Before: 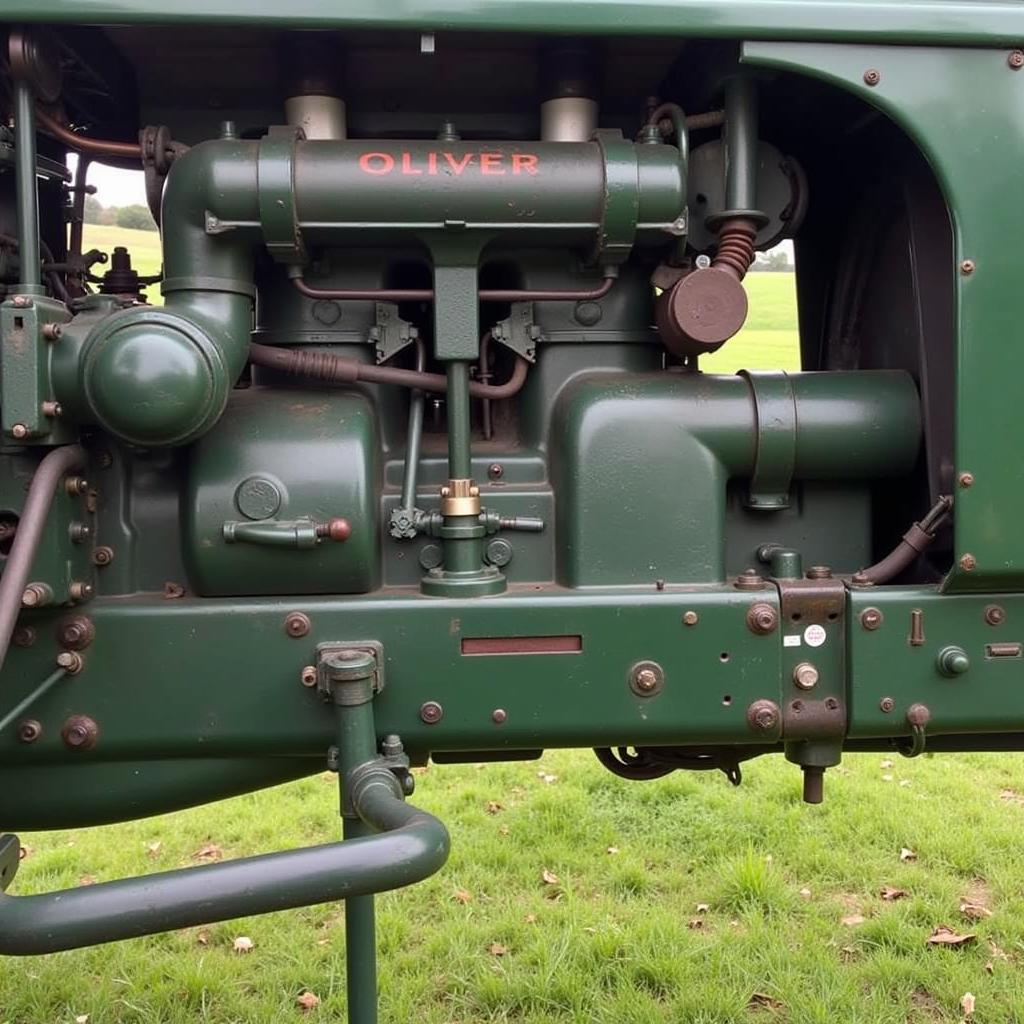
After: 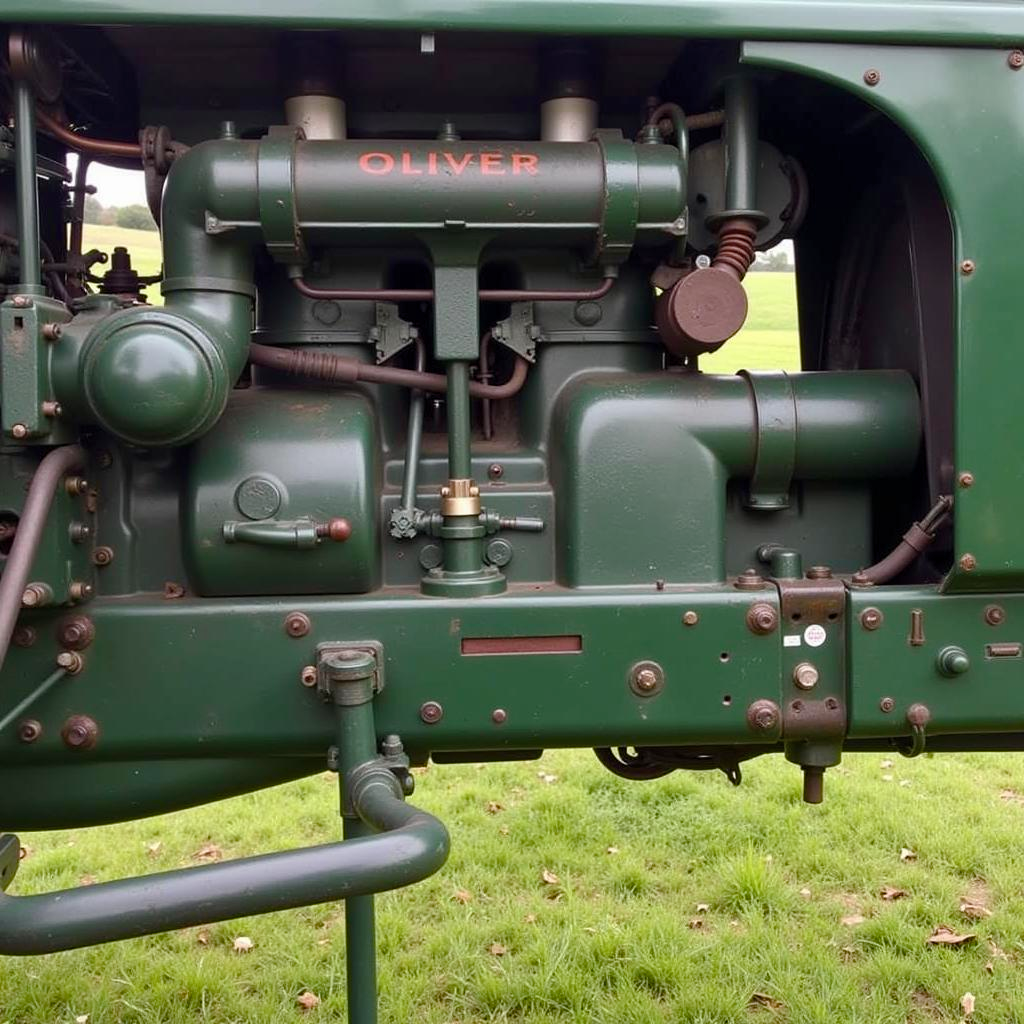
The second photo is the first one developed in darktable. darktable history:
color balance rgb: linear chroma grading › global chroma -0.511%, perceptual saturation grading › global saturation 20%, perceptual saturation grading › highlights -24.917%, perceptual saturation grading › shadows 26.125%, global vibrance 20%
color correction: highlights b* 0.005, saturation 0.872
